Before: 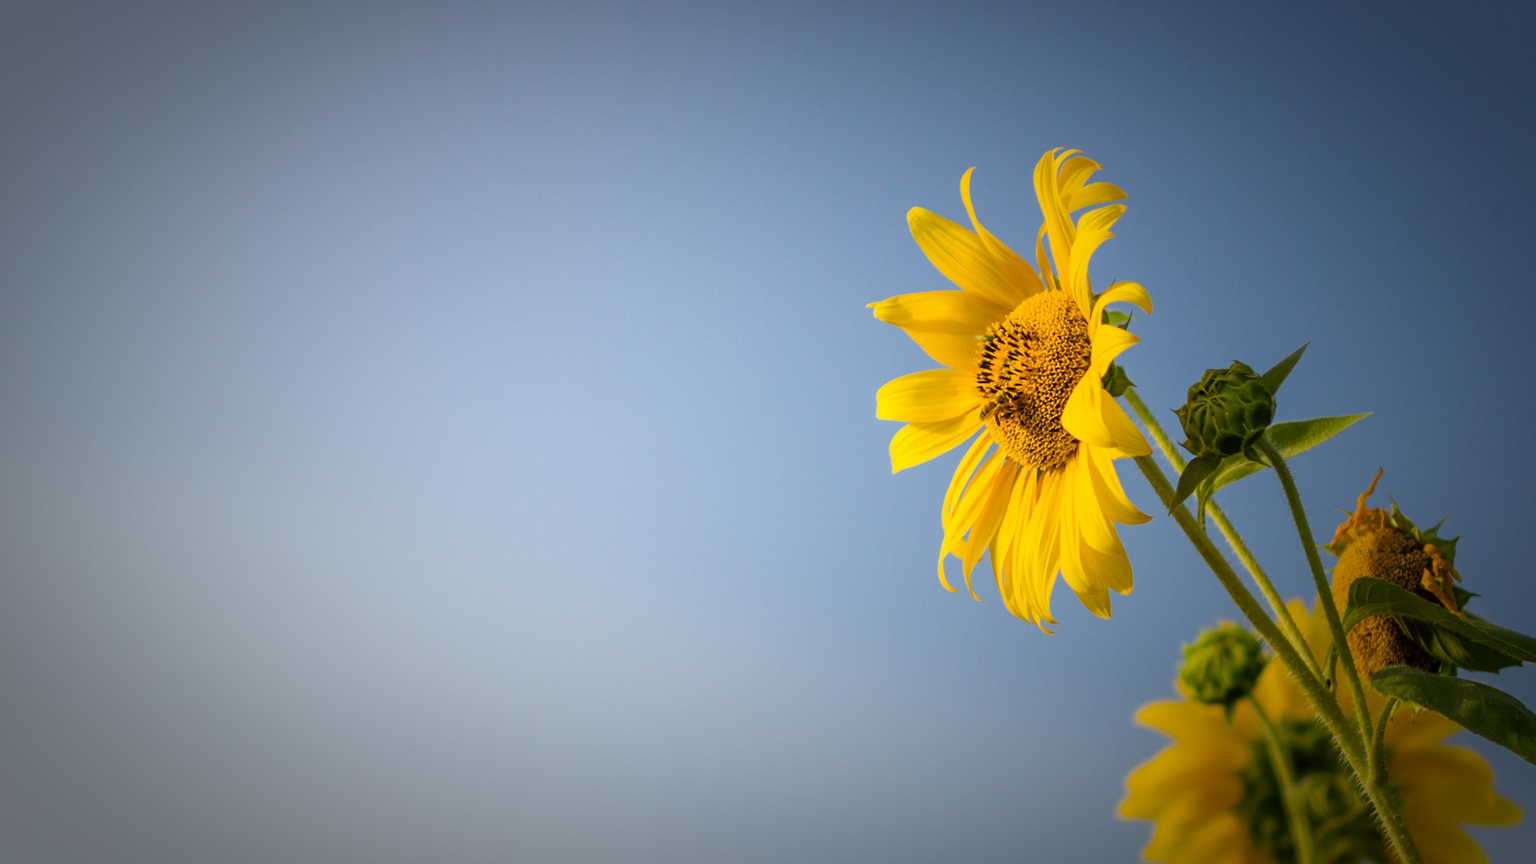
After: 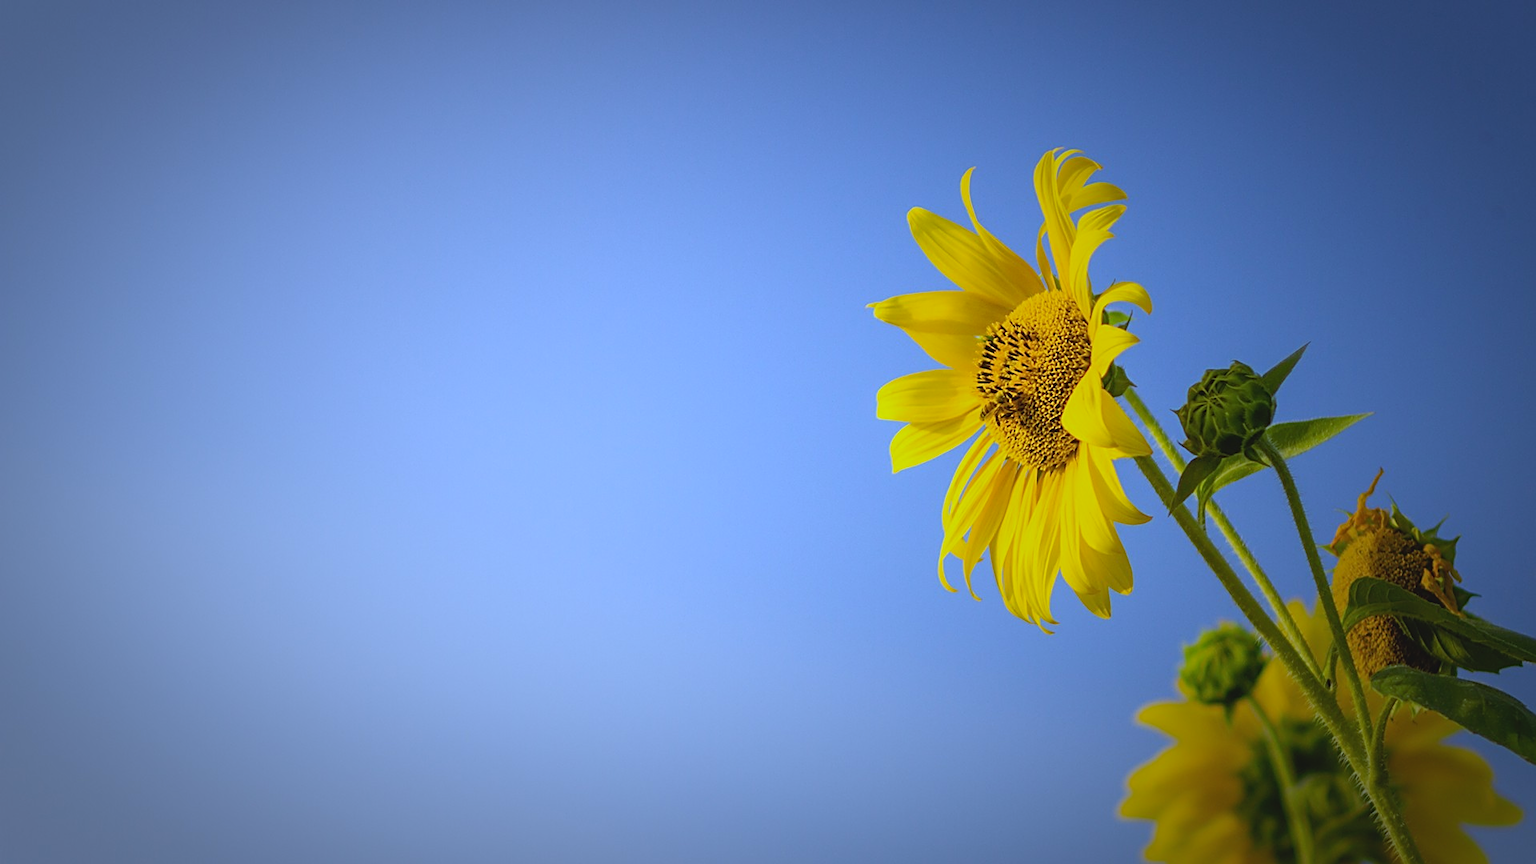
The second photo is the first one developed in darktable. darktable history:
contrast brightness saturation: contrast -0.11
white balance: red 0.871, blue 1.249
sharpen: on, module defaults
